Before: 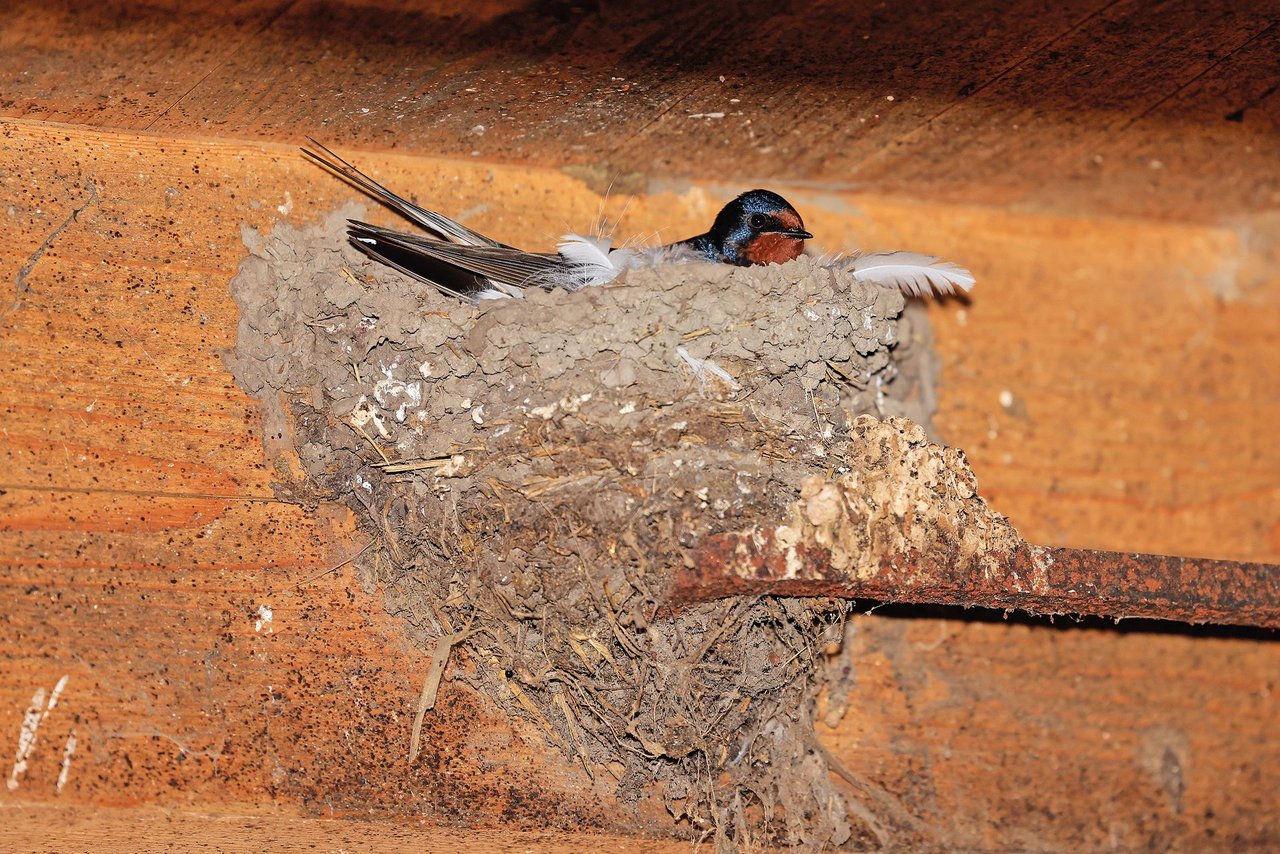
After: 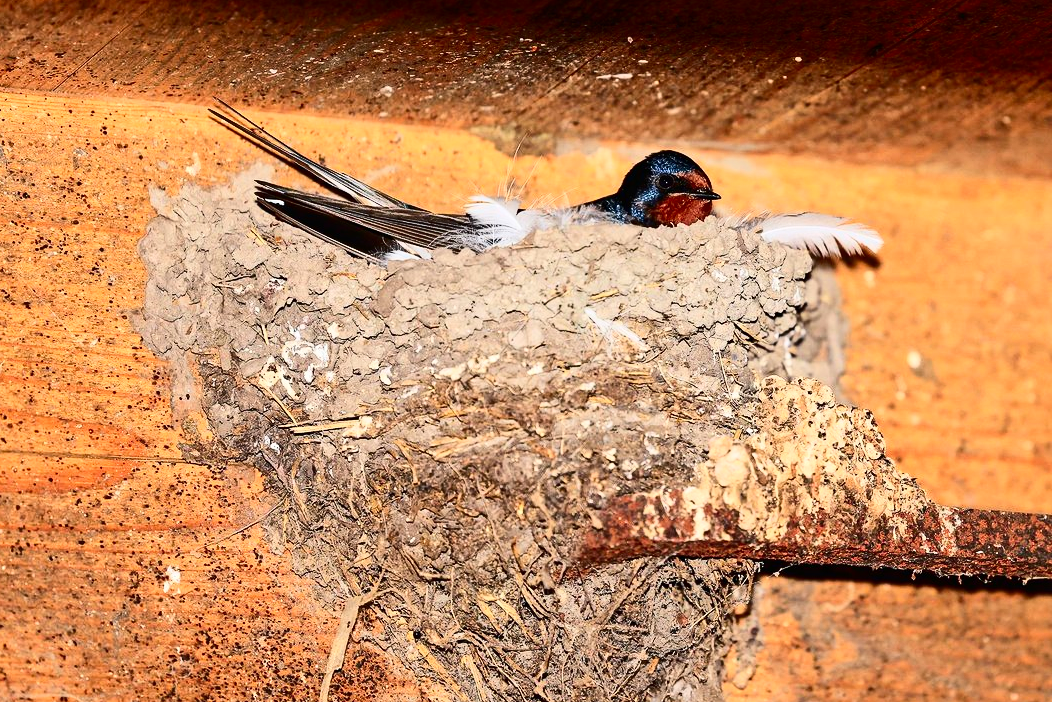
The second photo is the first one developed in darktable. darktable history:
contrast brightness saturation: contrast 0.4, brightness 0.05, saturation 0.25
crop and rotate: left 7.196%, top 4.574%, right 10.605%, bottom 13.178%
